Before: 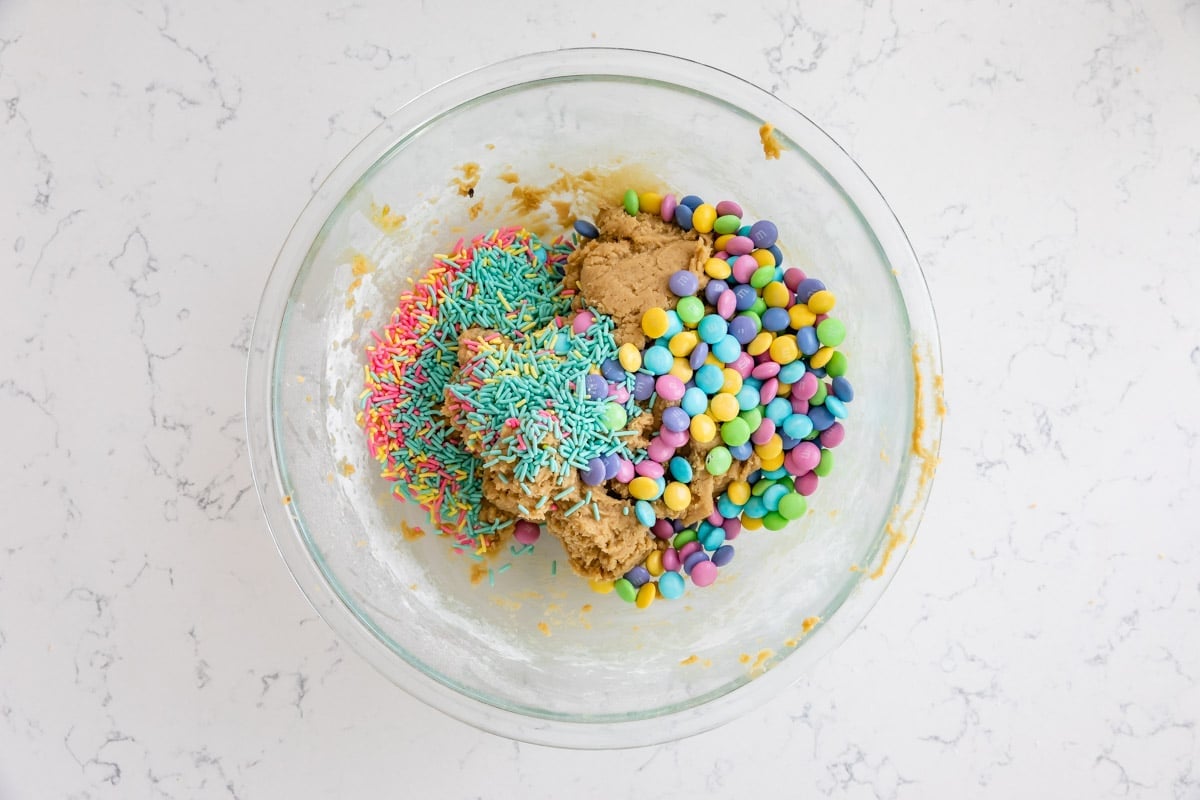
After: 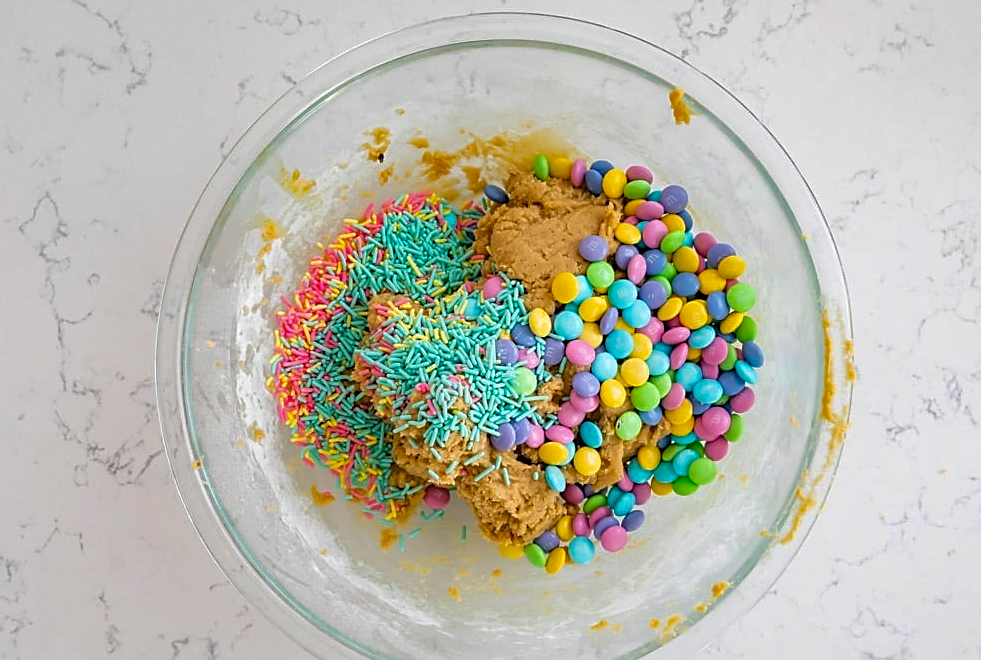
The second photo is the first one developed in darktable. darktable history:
crop and rotate: left 7.579%, top 4.403%, right 10.604%, bottom 12.973%
color balance rgb: perceptual saturation grading › global saturation 0.382%, global vibrance 30.394%
tone equalizer: on, module defaults
shadows and highlights: shadows 30.01
sharpen: on, module defaults
